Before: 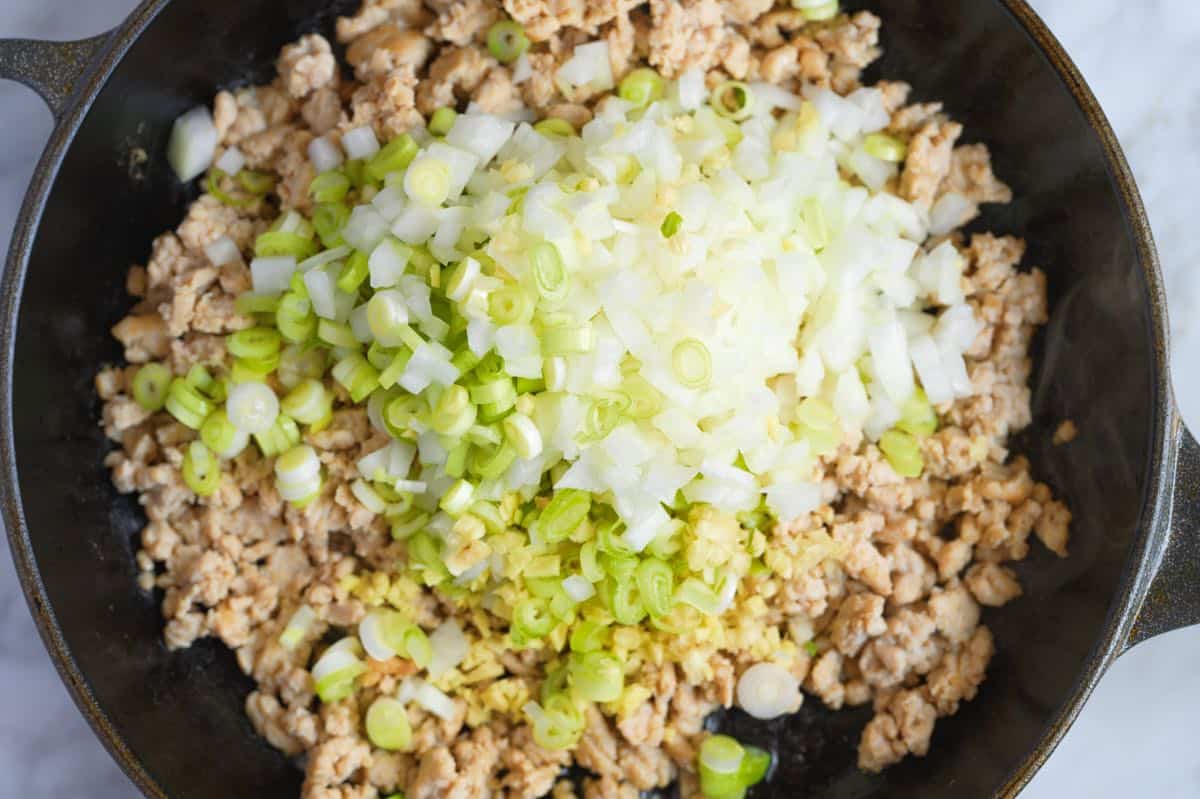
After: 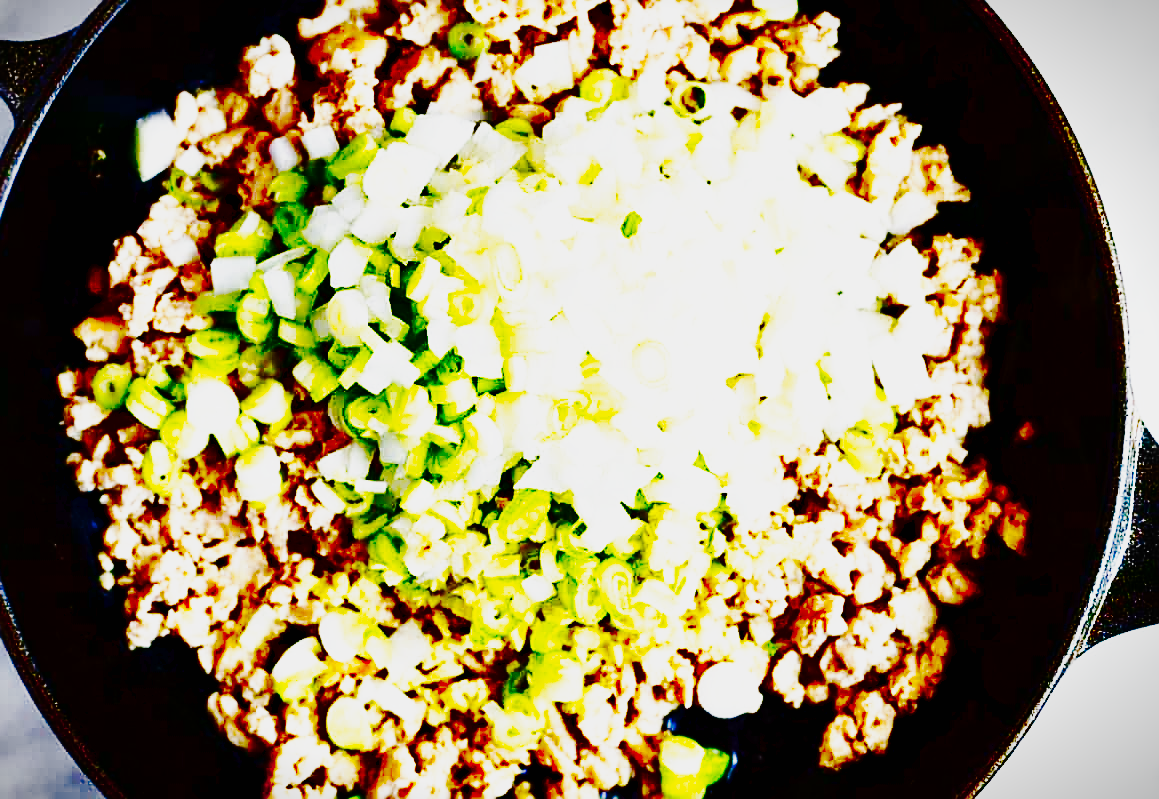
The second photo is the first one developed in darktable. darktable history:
sharpen: amount 0.487
tone curve: curves: ch0 [(0, 0) (0.239, 0.248) (0.508, 0.606) (0.826, 0.855) (1, 0.945)]; ch1 [(0, 0) (0.401, 0.42) (0.442, 0.47) (0.492, 0.498) (0.511, 0.516) (0.555, 0.586) (0.681, 0.739) (1, 1)]; ch2 [(0, 0) (0.411, 0.433) (0.5, 0.504) (0.545, 0.574) (1, 1)], preserve colors none
vignetting: fall-off start 100.37%, width/height ratio 1.32
crop and rotate: left 3.385%
contrast brightness saturation: brightness -0.991, saturation 0.988
base curve: curves: ch0 [(0, 0.015) (0.085, 0.116) (0.134, 0.298) (0.19, 0.545) (0.296, 0.764) (0.599, 0.982) (1, 1)], preserve colors none
contrast equalizer: y [[0.6 ×6], [0.55 ×6], [0 ×6], [0 ×6], [0 ×6]]
